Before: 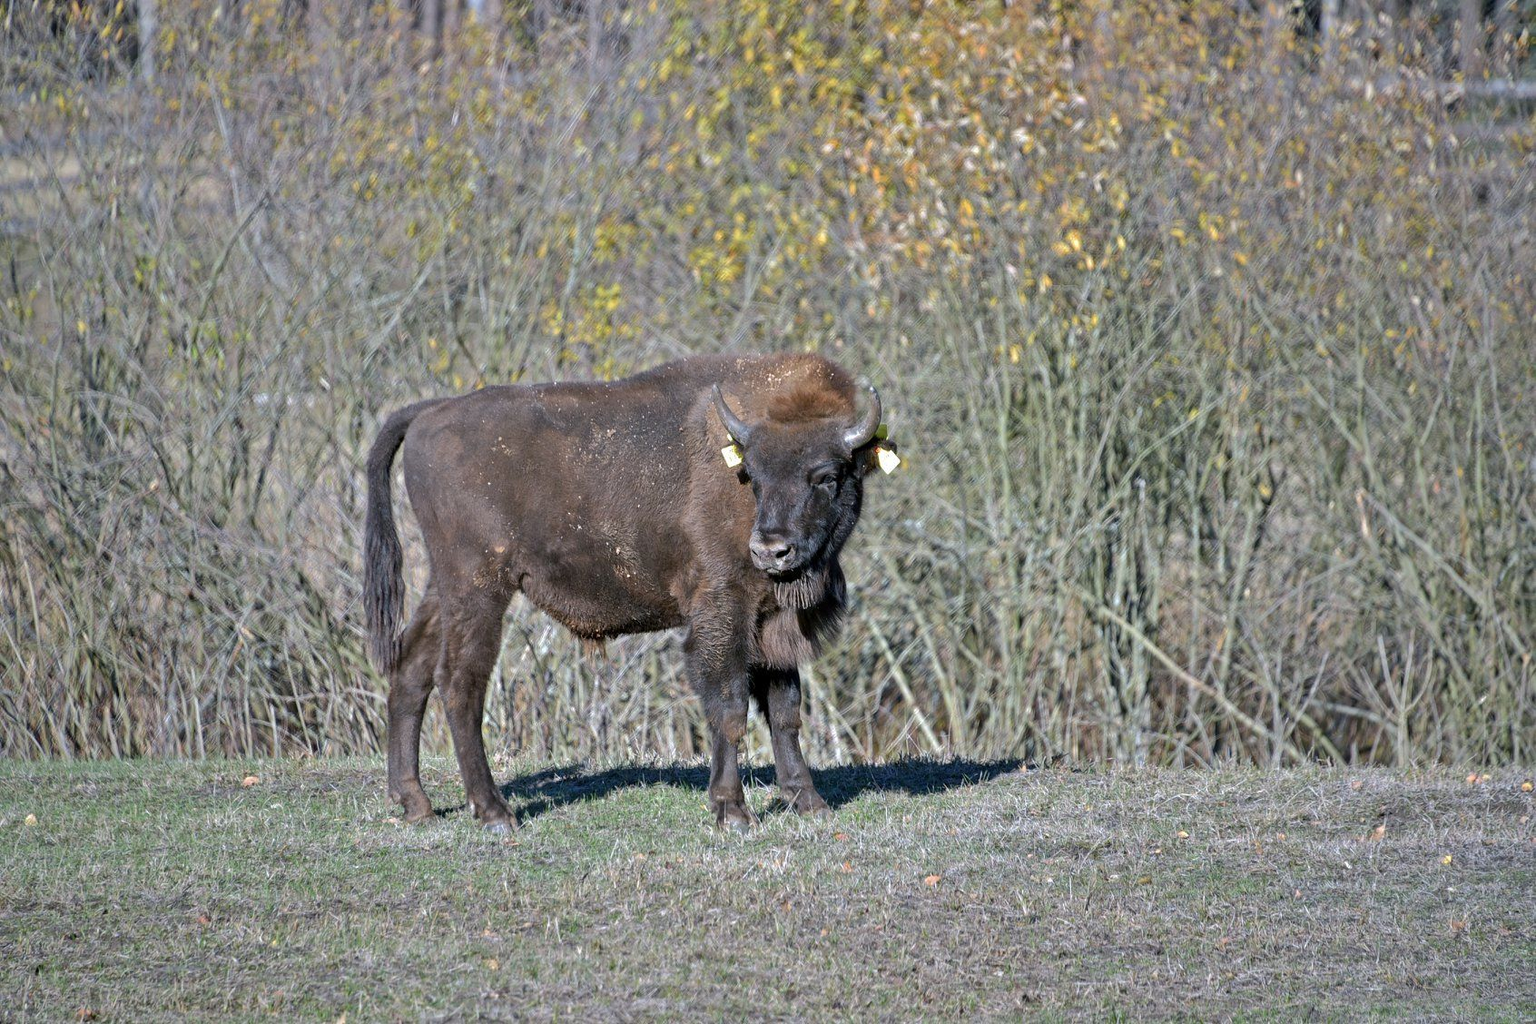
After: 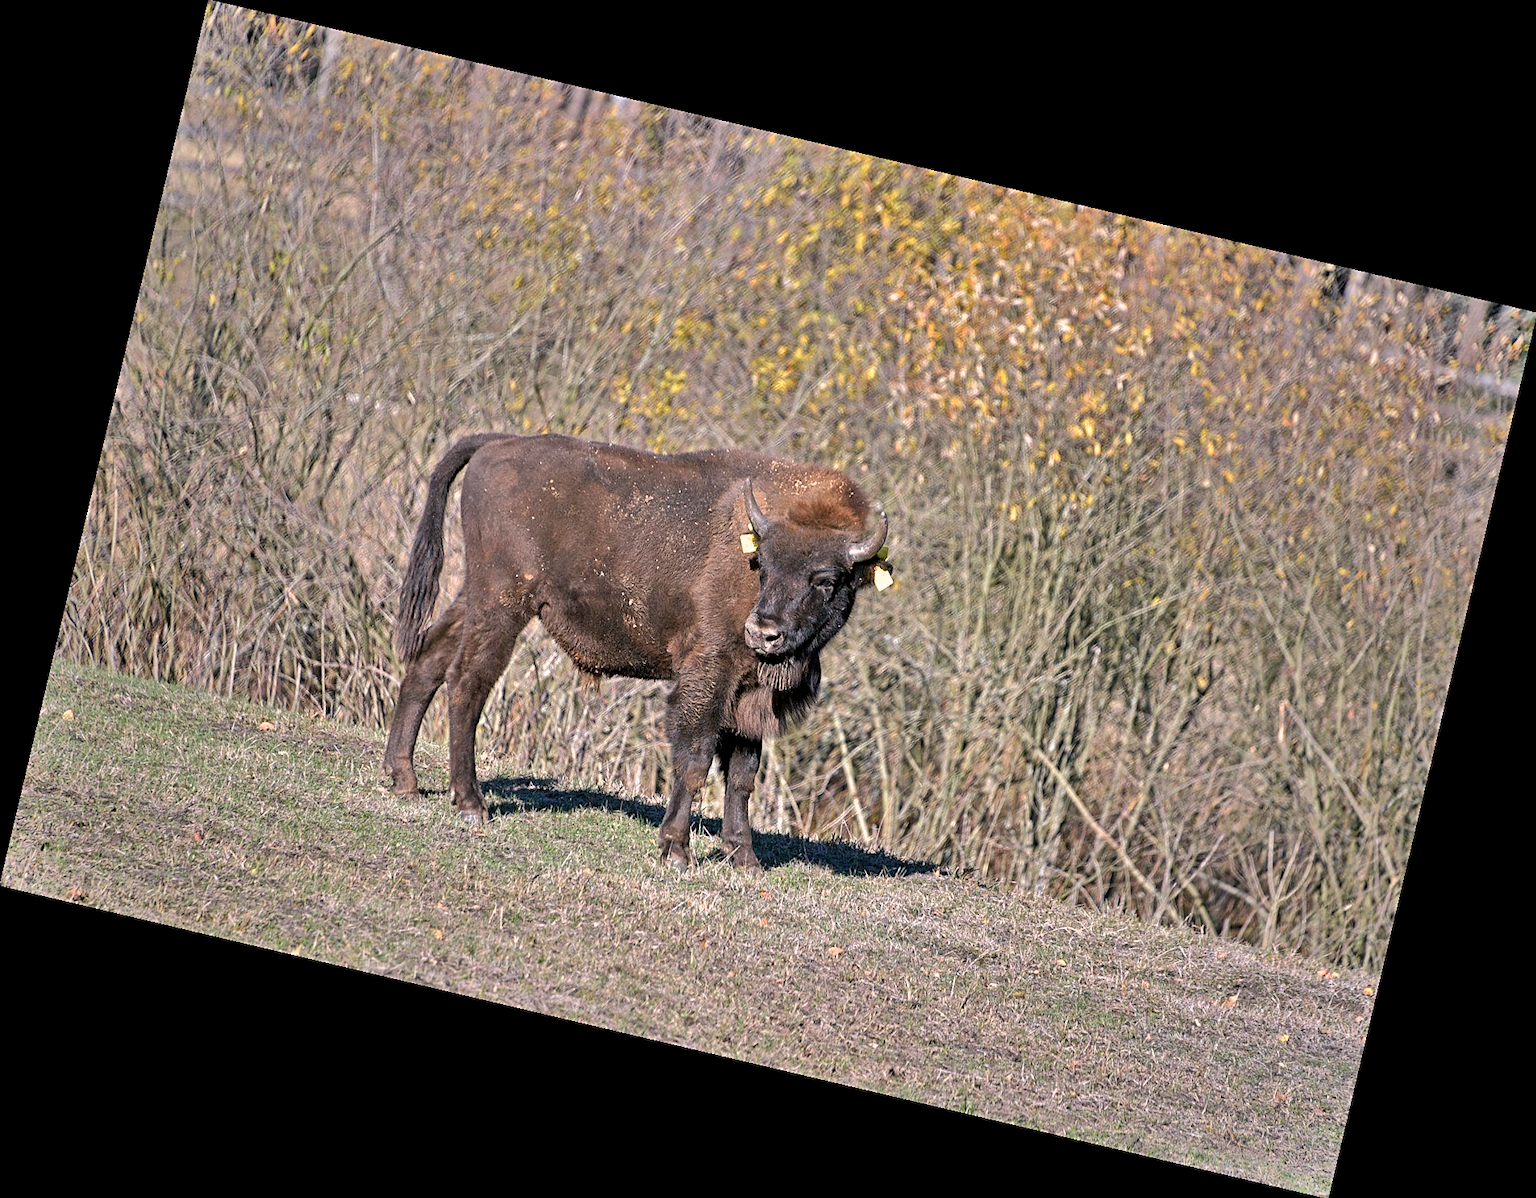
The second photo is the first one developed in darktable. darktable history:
white balance: red 1.127, blue 0.943
sharpen: on, module defaults
rotate and perspective: rotation 13.27°, automatic cropping off
levels: levels [0.016, 0.484, 0.953]
shadows and highlights: low approximation 0.01, soften with gaussian
